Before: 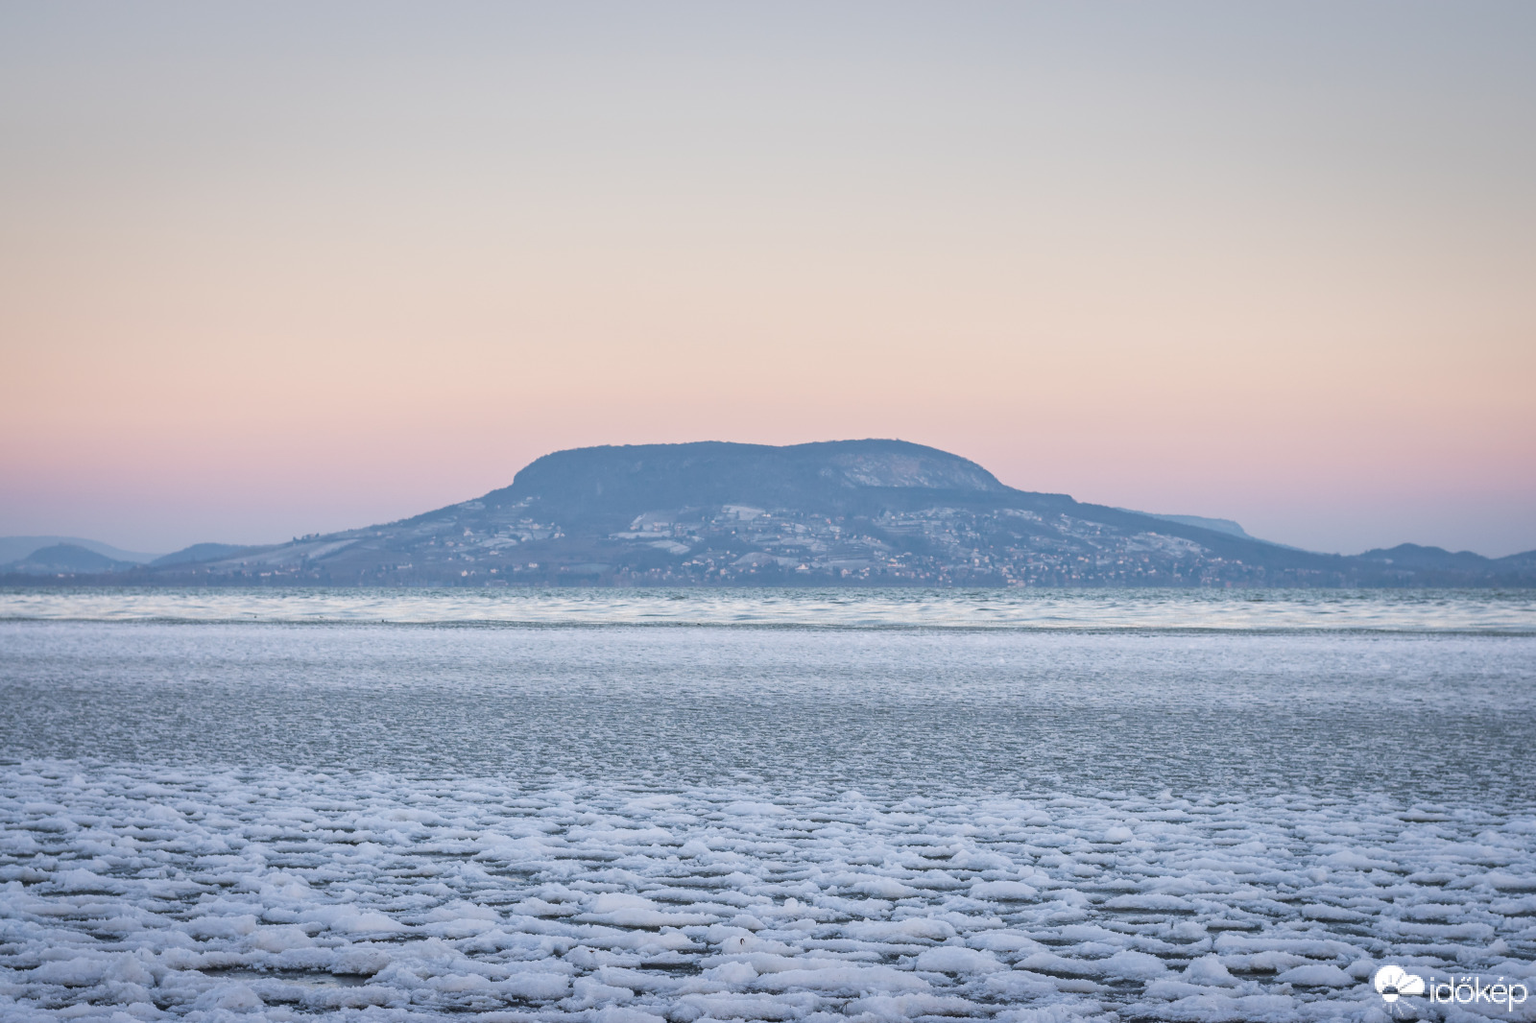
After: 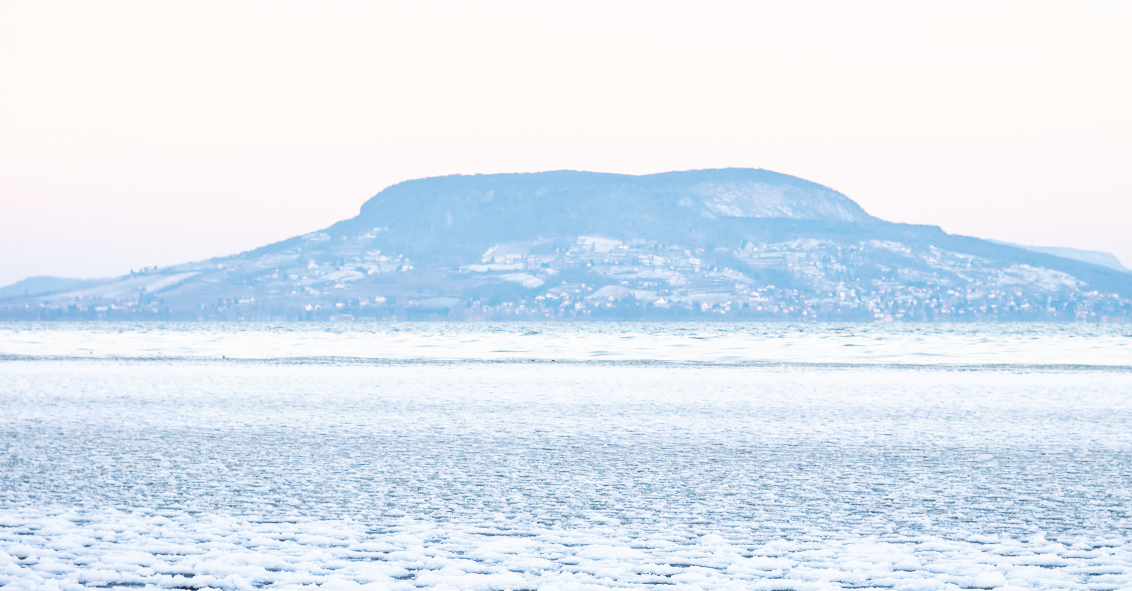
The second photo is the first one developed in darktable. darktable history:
base curve: curves: ch0 [(0, 0) (0.007, 0.004) (0.027, 0.03) (0.046, 0.07) (0.207, 0.54) (0.442, 0.872) (0.673, 0.972) (1, 1)], preserve colors none
crop: left 10.976%, top 27.29%, right 18.235%, bottom 17.258%
